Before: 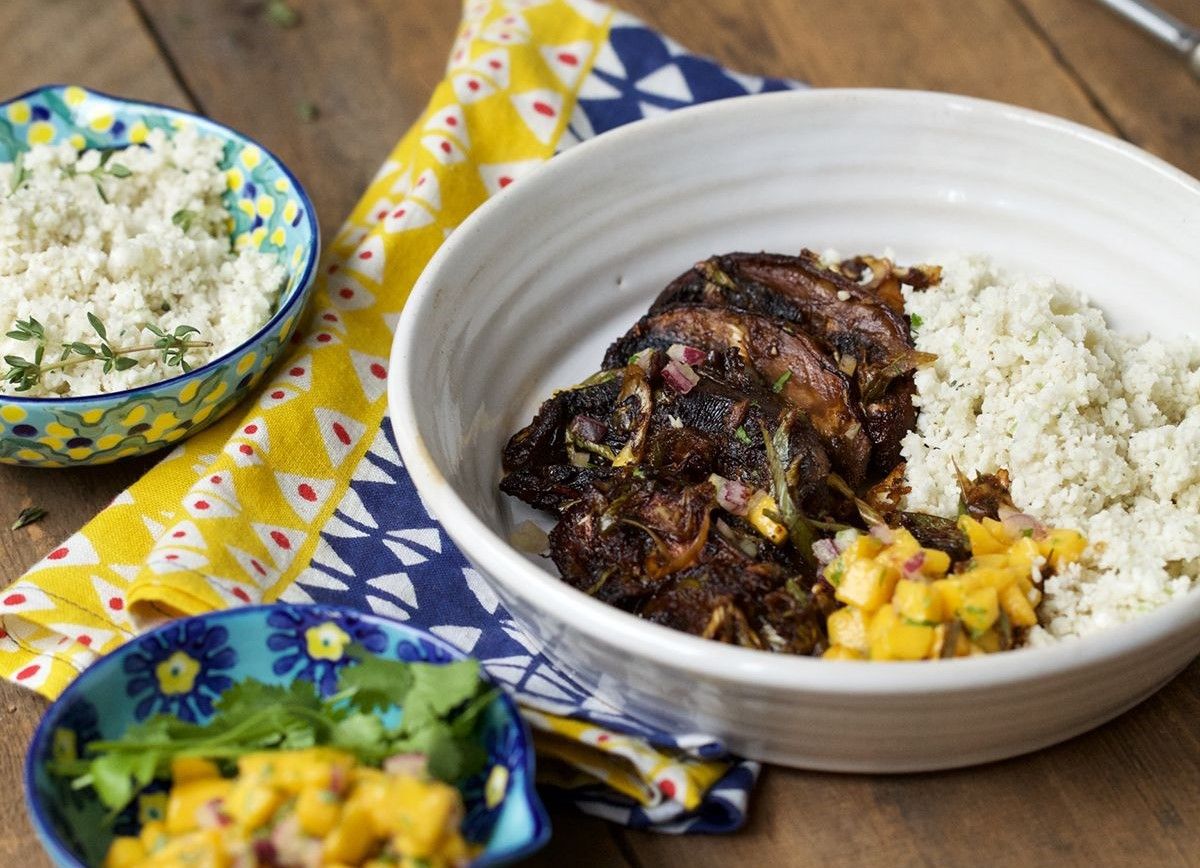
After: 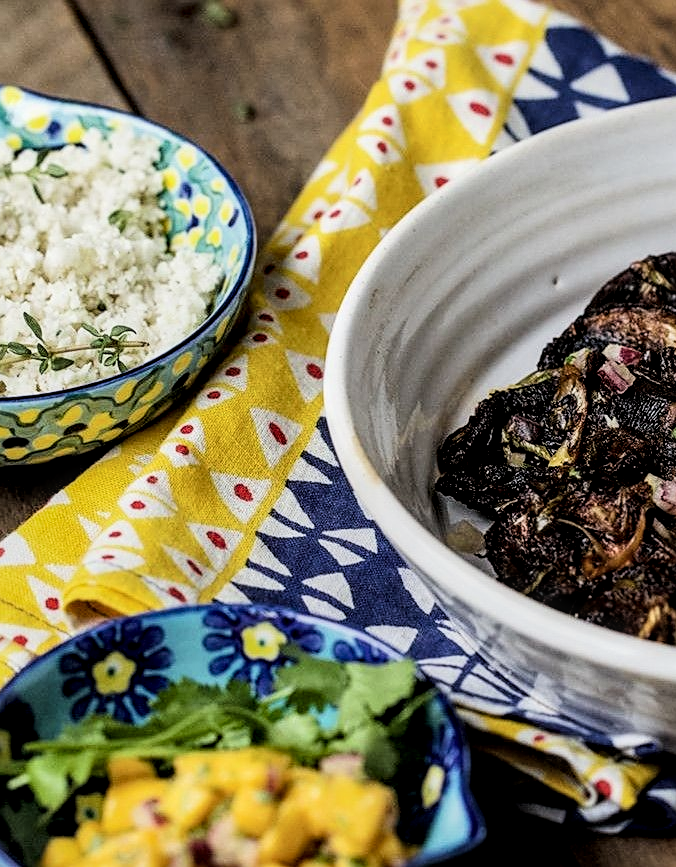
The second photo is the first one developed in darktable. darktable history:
local contrast: detail 144%
filmic rgb: black relative exposure -7.97 EV, white relative exposure 4.05 EV, hardness 4.15, contrast 1.363
crop: left 5.353%, right 38.281%
sharpen: on, module defaults
